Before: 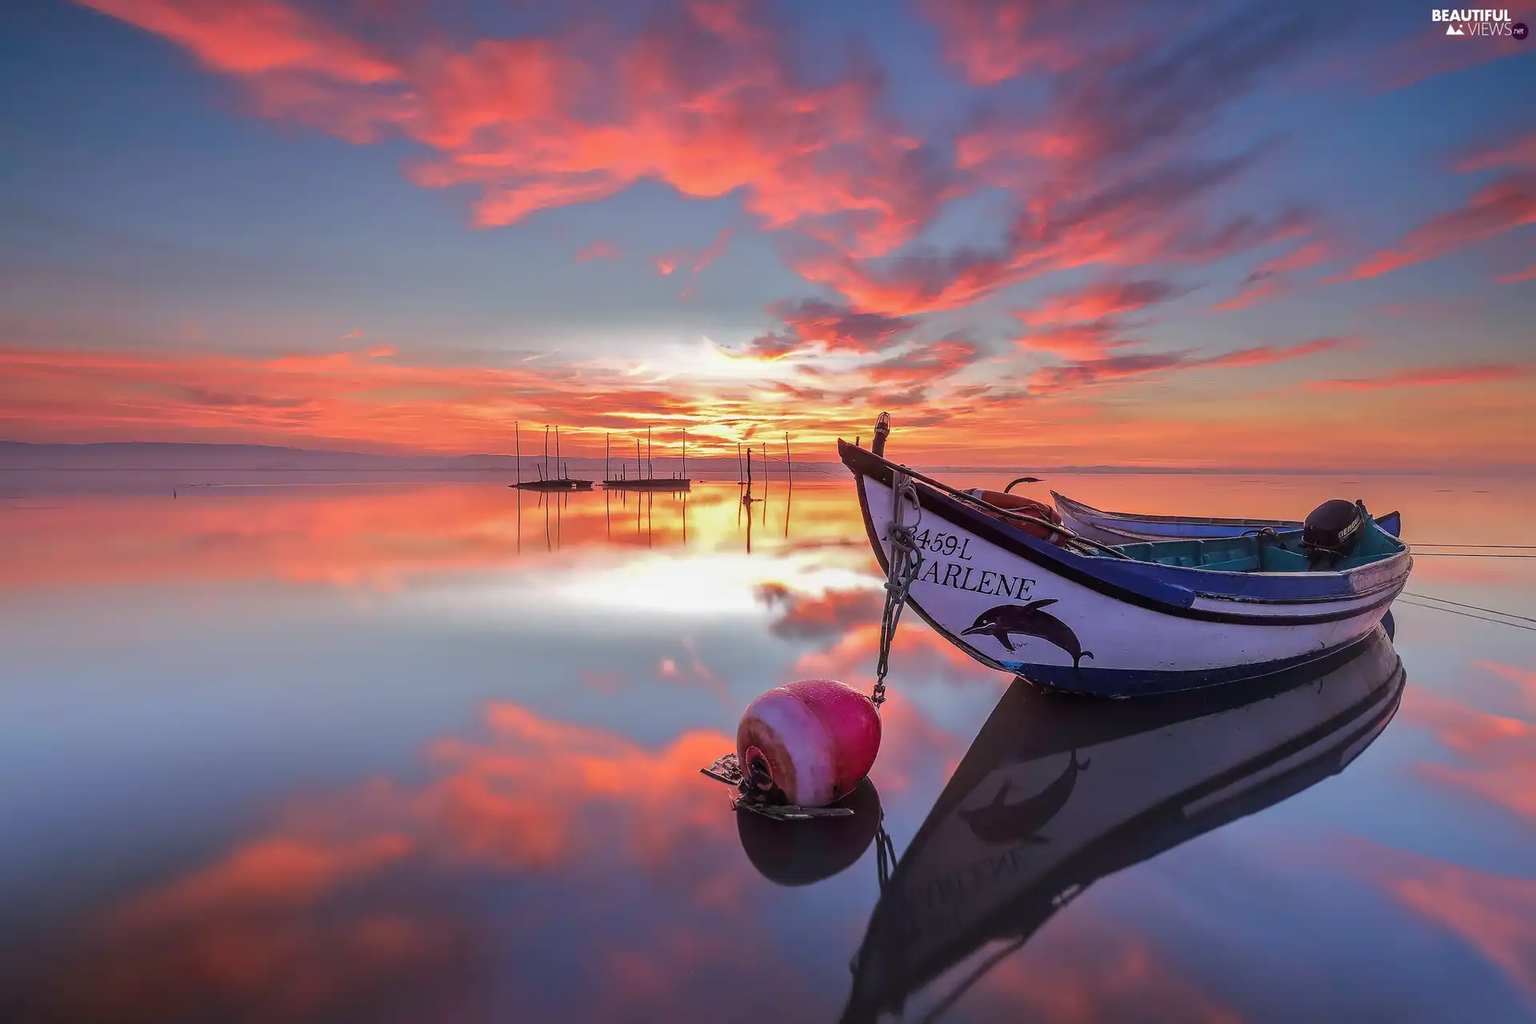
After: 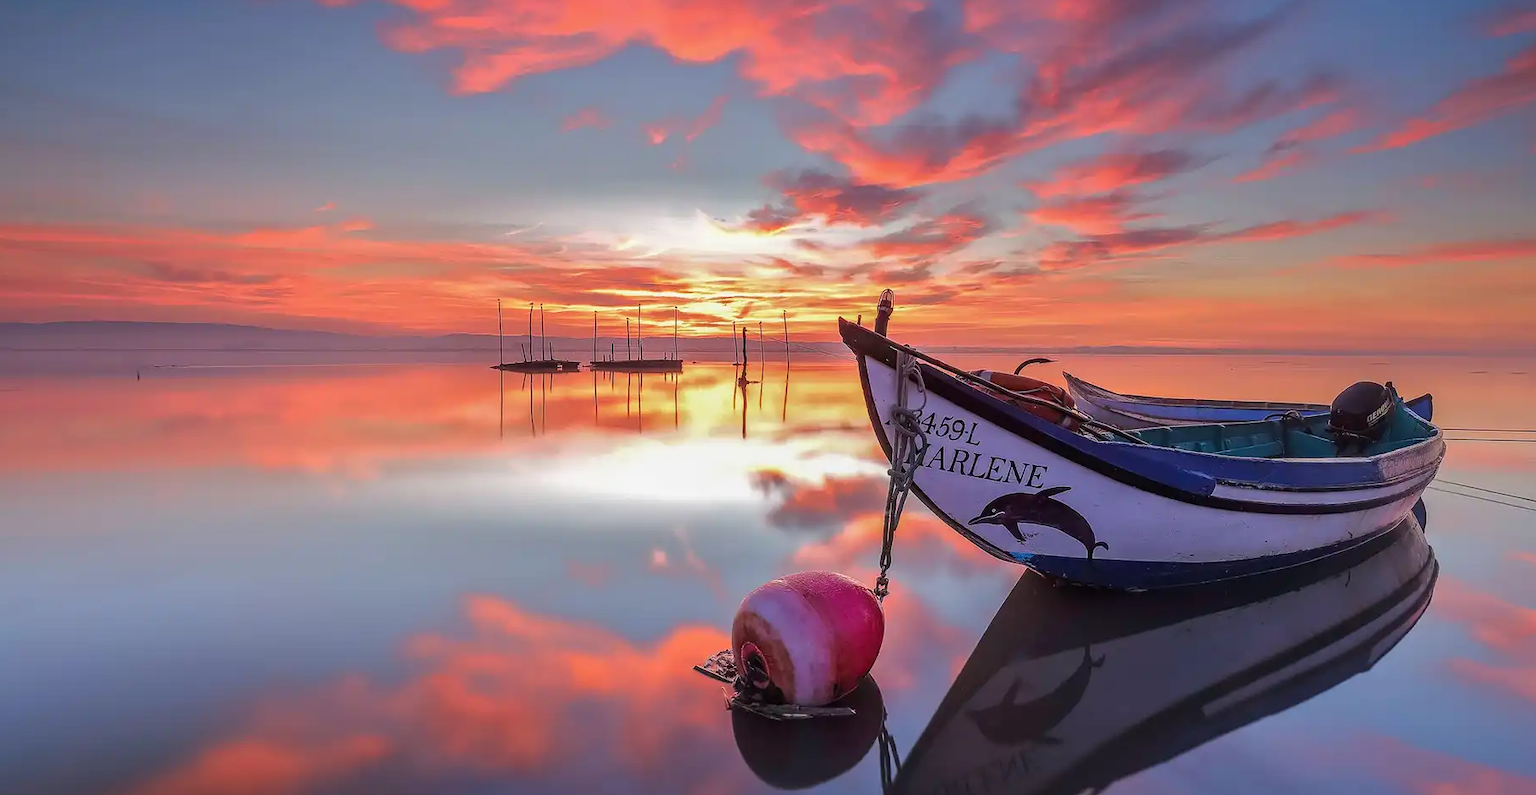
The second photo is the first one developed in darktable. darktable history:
crop and rotate: left 2.87%, top 13.549%, right 2.438%, bottom 12.88%
